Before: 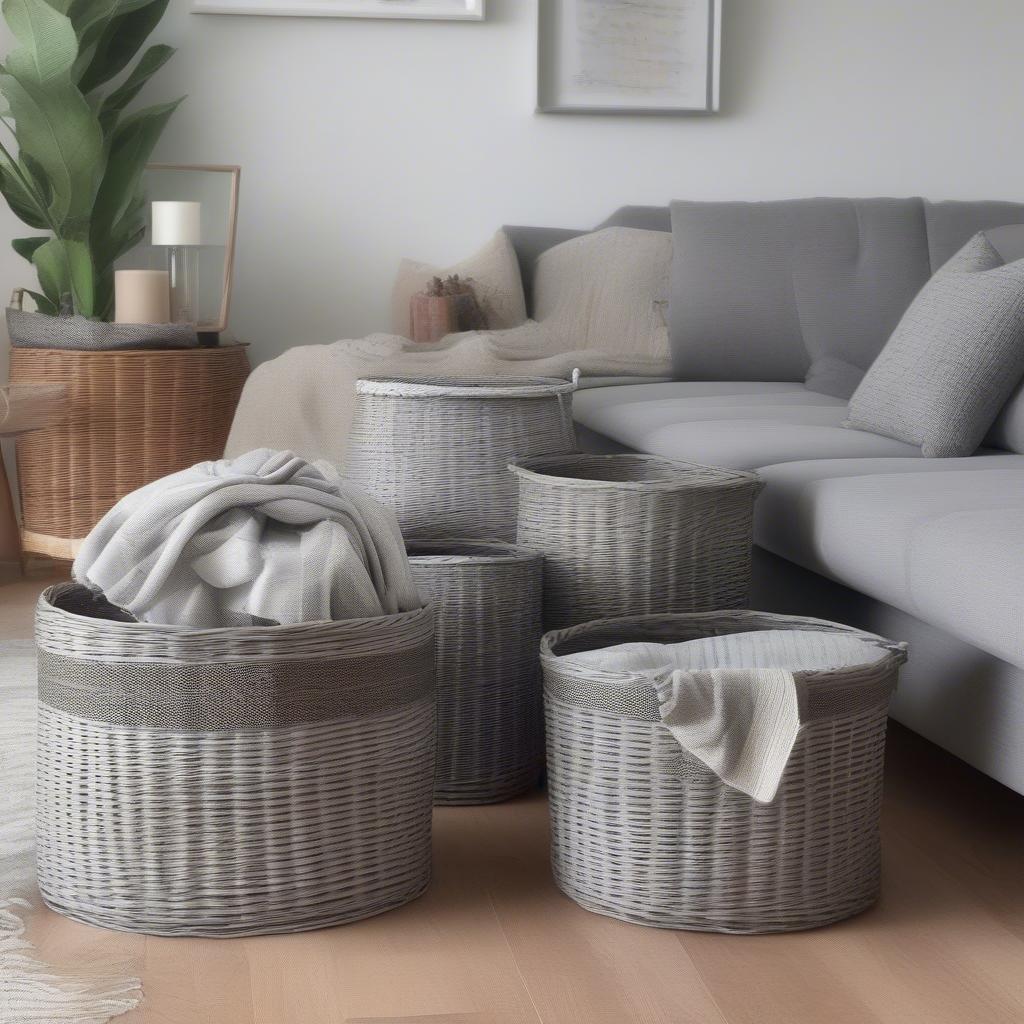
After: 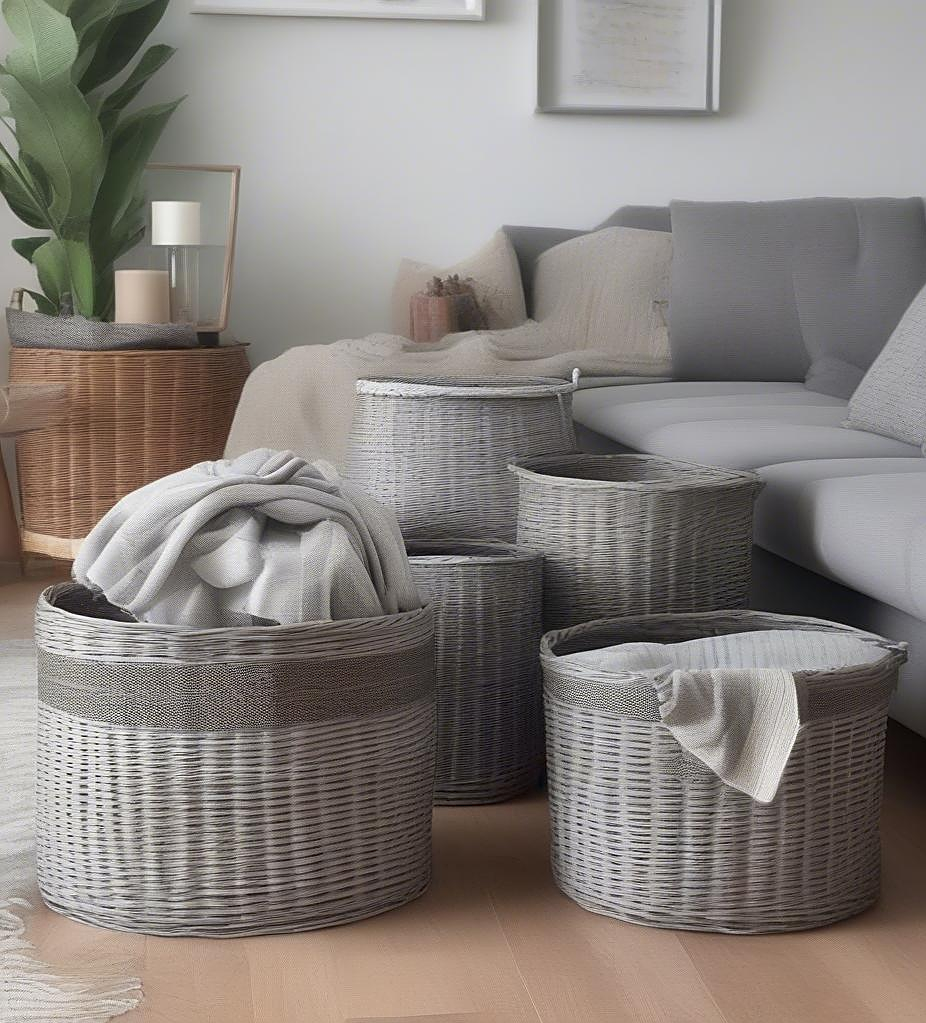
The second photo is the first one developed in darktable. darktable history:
crop: right 9.509%, bottom 0.031%
sharpen: on, module defaults
